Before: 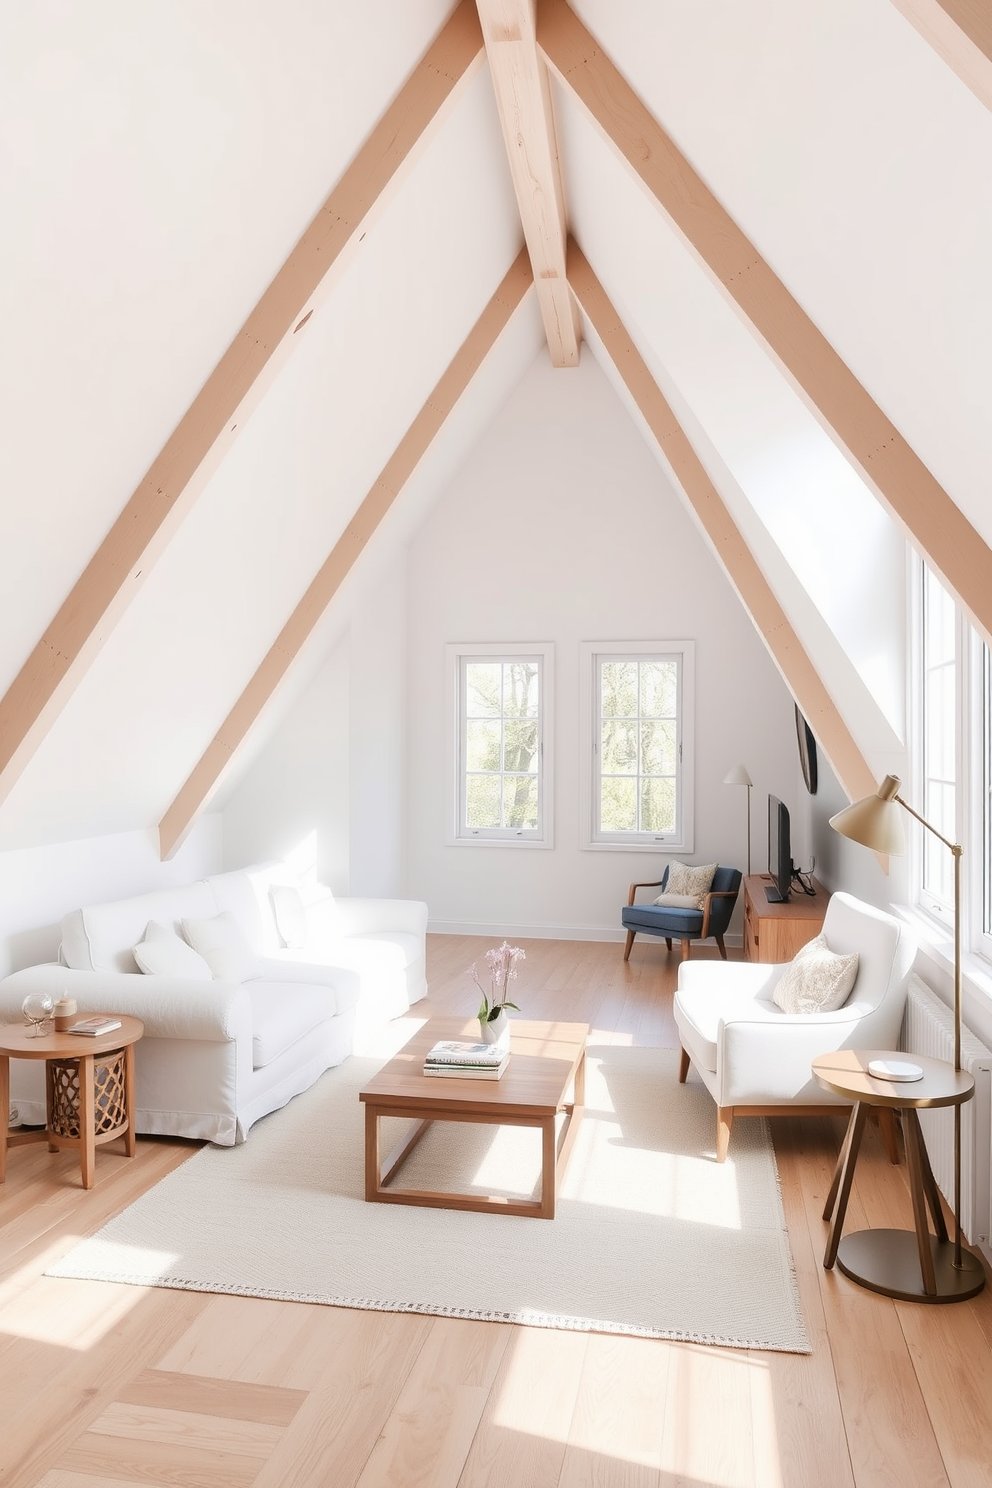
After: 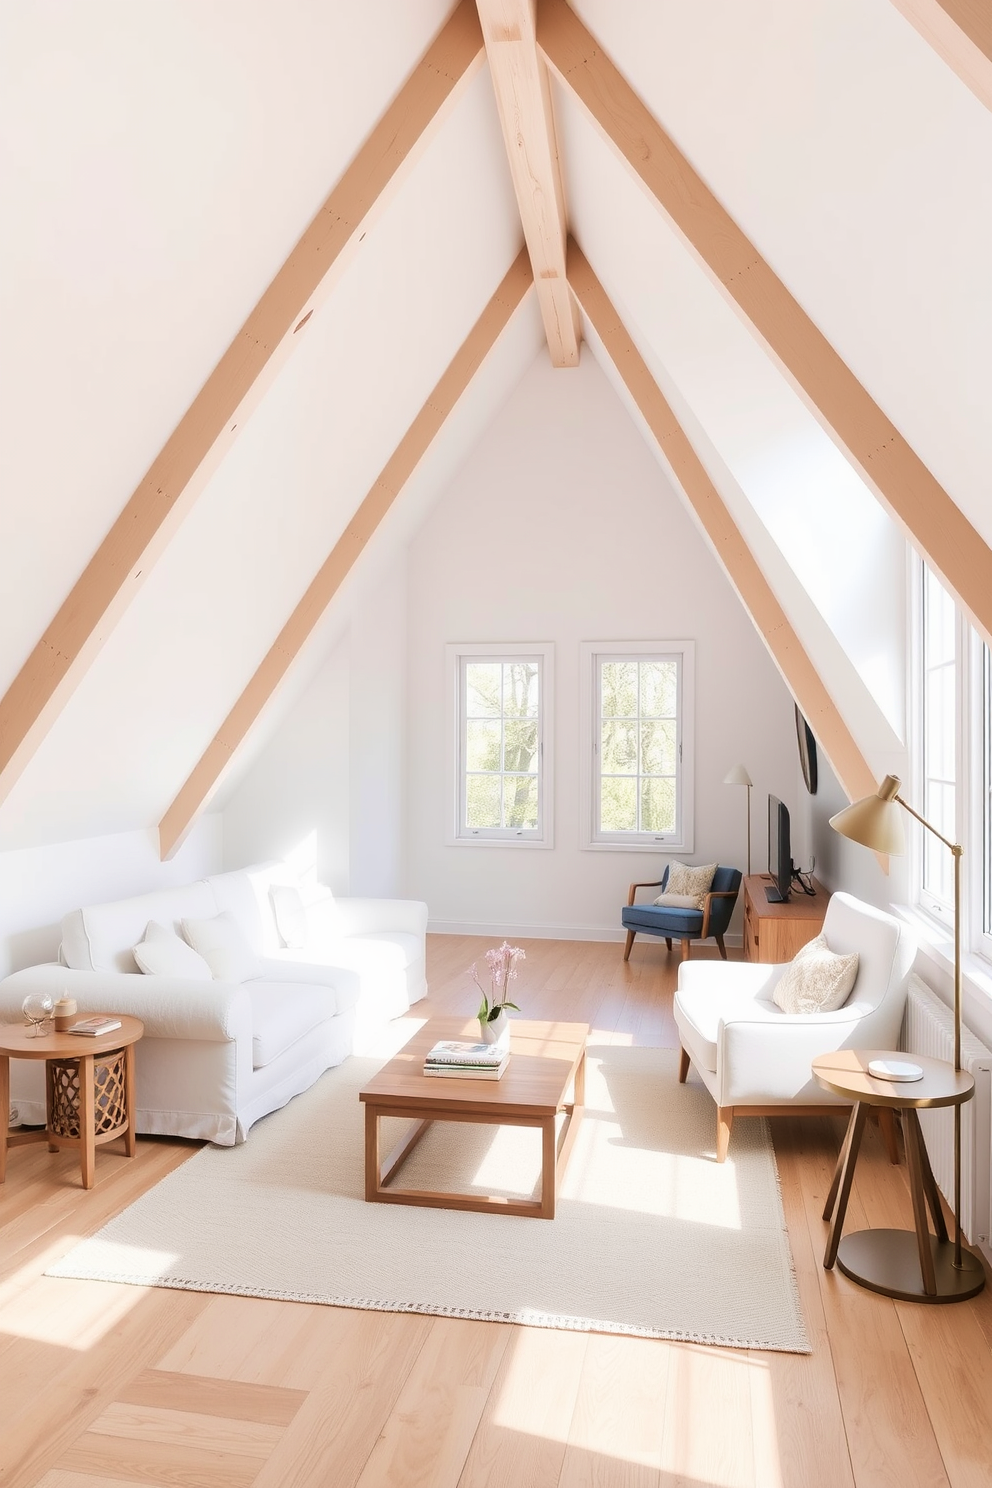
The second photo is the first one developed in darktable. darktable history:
velvia: strength 28.85%
